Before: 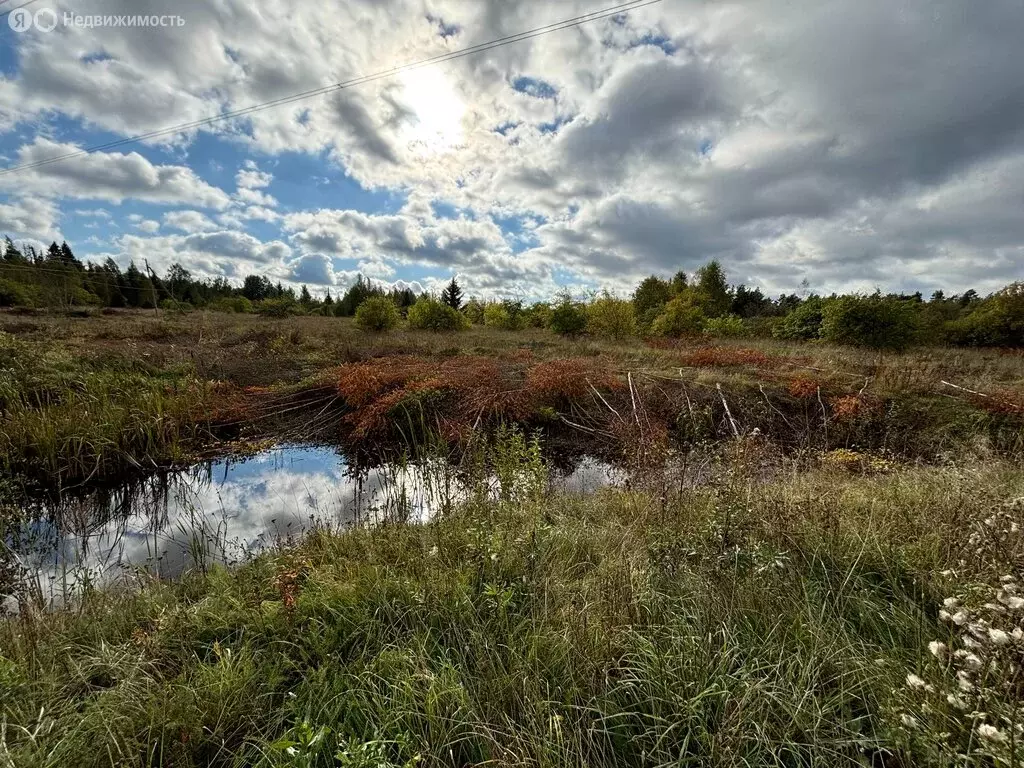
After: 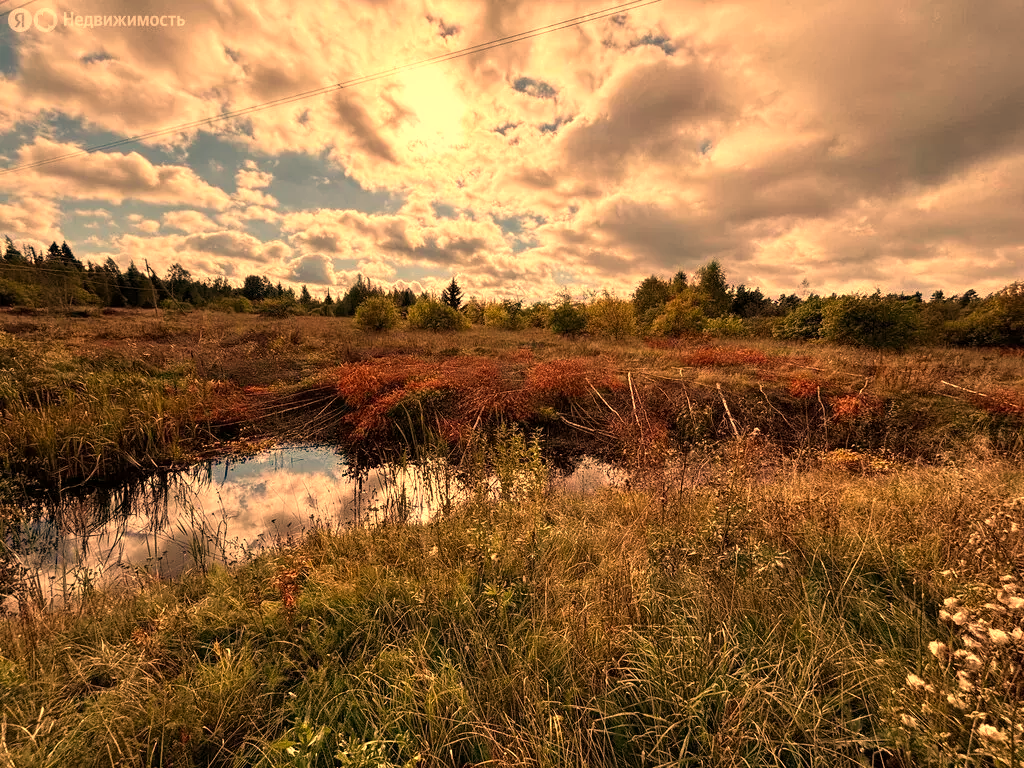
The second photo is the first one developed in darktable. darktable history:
white balance: red 1.467, blue 0.684
tone equalizer: on, module defaults
